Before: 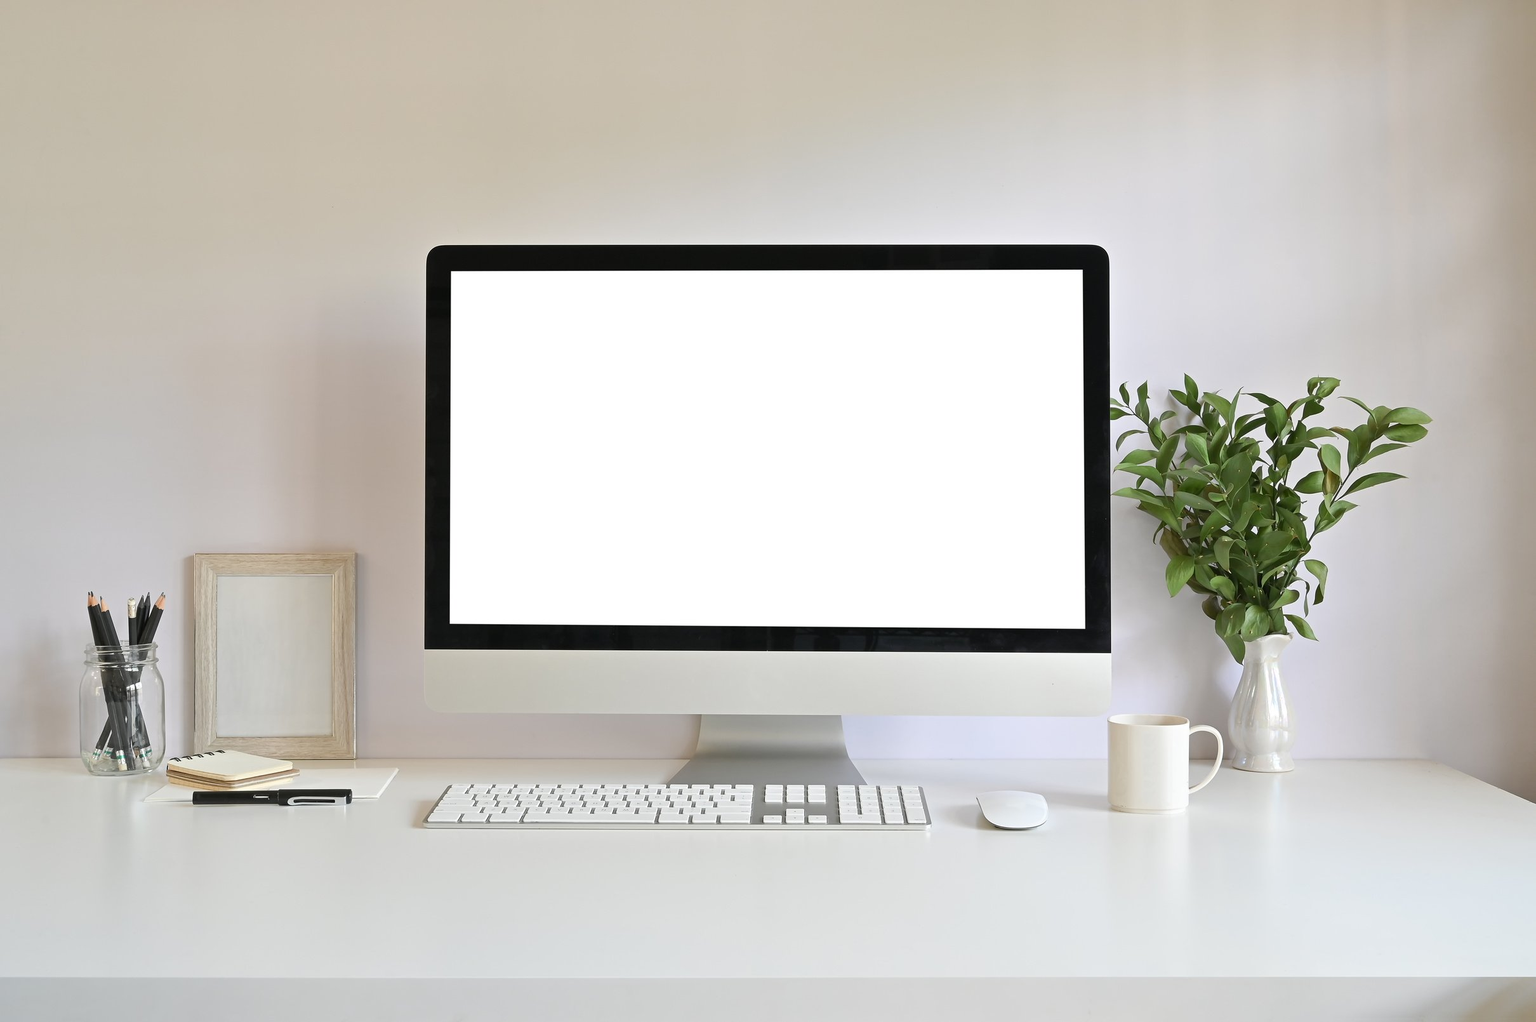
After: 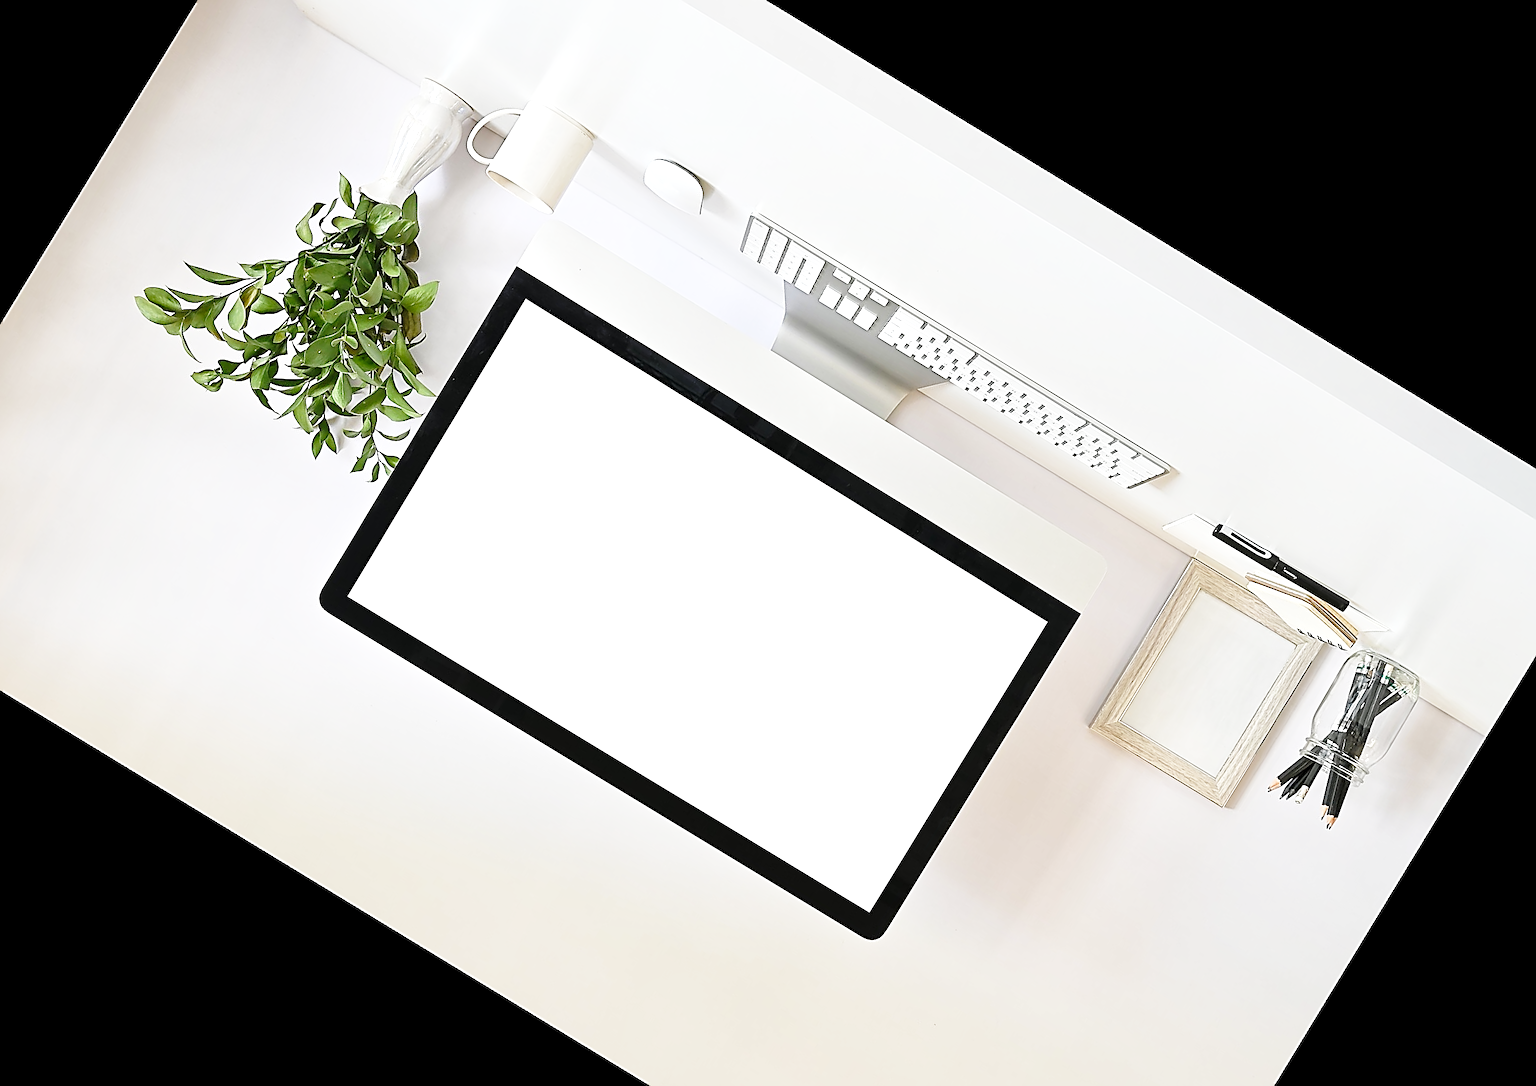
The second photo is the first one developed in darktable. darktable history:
exposure: exposure 0.161 EV, compensate highlight preservation false
crop and rotate: angle 148.68°, left 9.111%, top 15.603%, right 4.588%, bottom 17.041%
sharpen: amount 2
base curve: curves: ch0 [(0, 0) (0.028, 0.03) (0.121, 0.232) (0.46, 0.748) (0.859, 0.968) (1, 1)], preserve colors none
local contrast: mode bilateral grid, contrast 20, coarseness 50, detail 141%, midtone range 0.2
